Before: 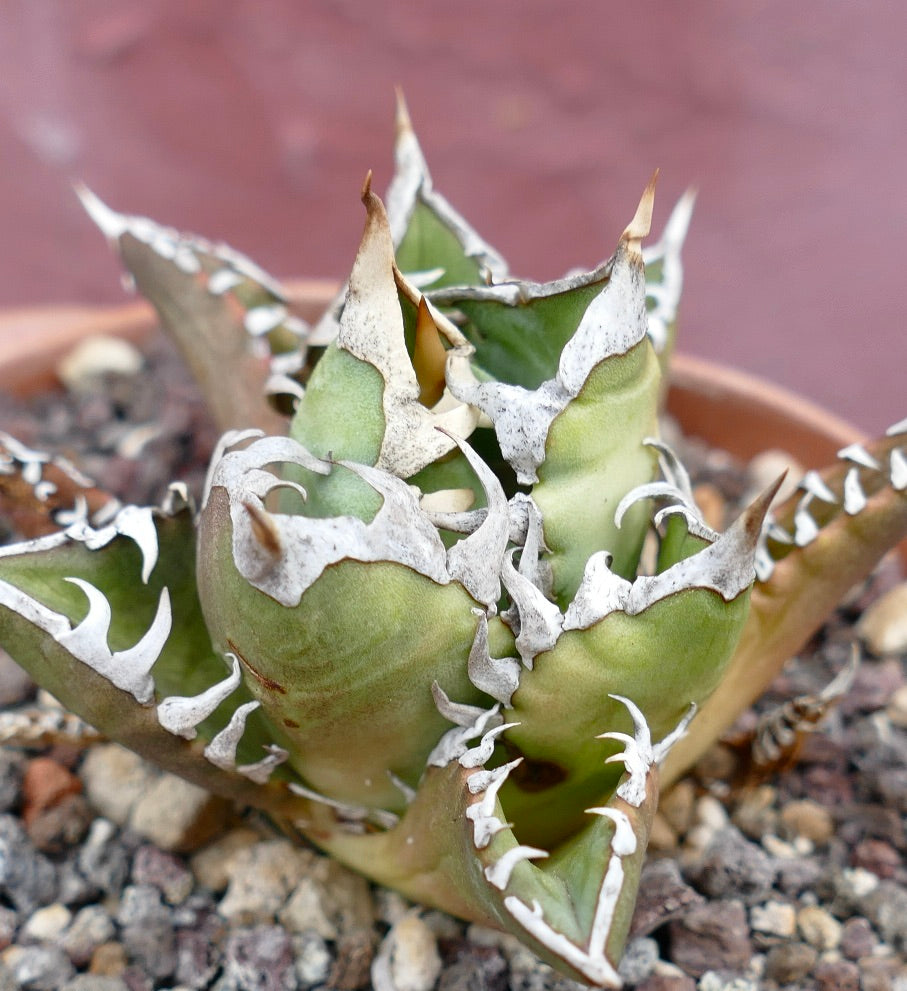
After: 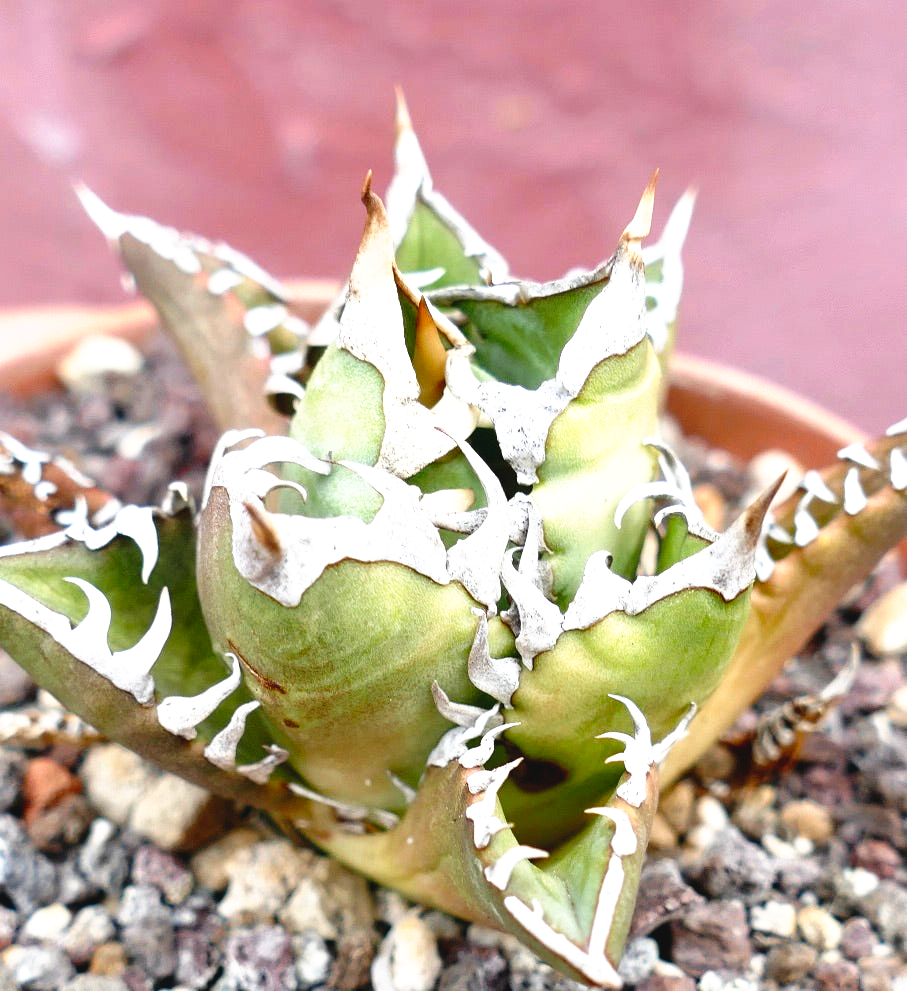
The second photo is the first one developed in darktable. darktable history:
tone curve: curves: ch0 [(0, 0) (0.003, 0.047) (0.011, 0.047) (0.025, 0.047) (0.044, 0.049) (0.069, 0.051) (0.1, 0.062) (0.136, 0.086) (0.177, 0.125) (0.224, 0.178) (0.277, 0.246) (0.335, 0.324) (0.399, 0.407) (0.468, 0.48) (0.543, 0.57) (0.623, 0.675) (0.709, 0.772) (0.801, 0.876) (0.898, 0.963) (1, 1)], preserve colors none
exposure: exposure 0.6 EV, compensate highlight preservation false
